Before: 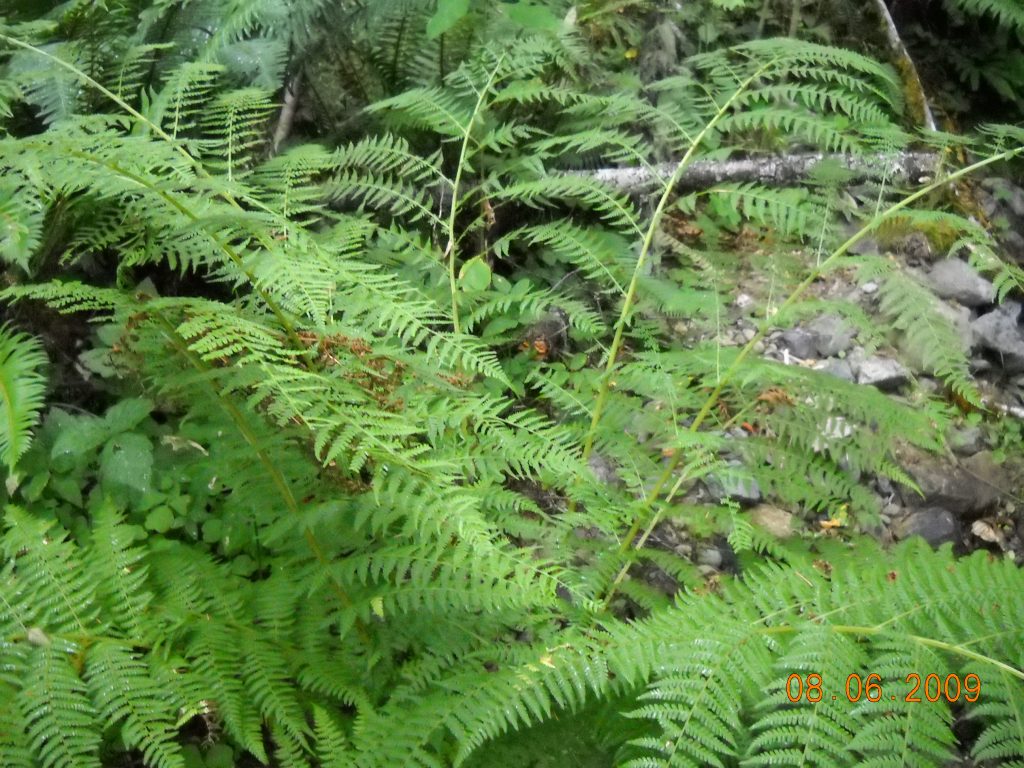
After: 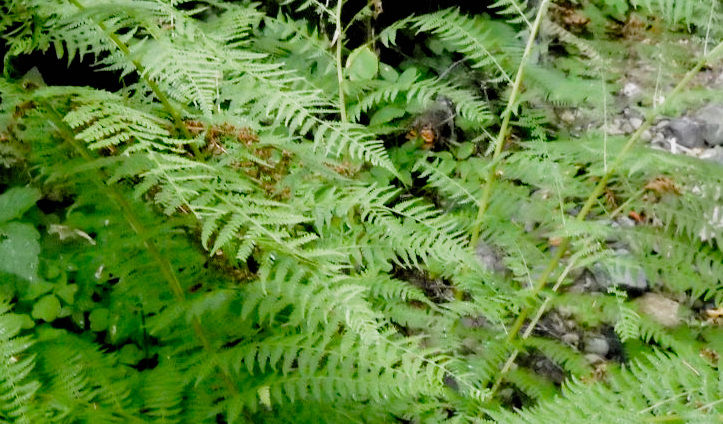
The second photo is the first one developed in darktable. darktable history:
crop: left 11.038%, top 27.53%, right 18.302%, bottom 17.208%
filmic rgb: black relative exposure -3.9 EV, white relative exposure 3.13 EV, hardness 2.87, preserve chrominance no, color science v5 (2021)
